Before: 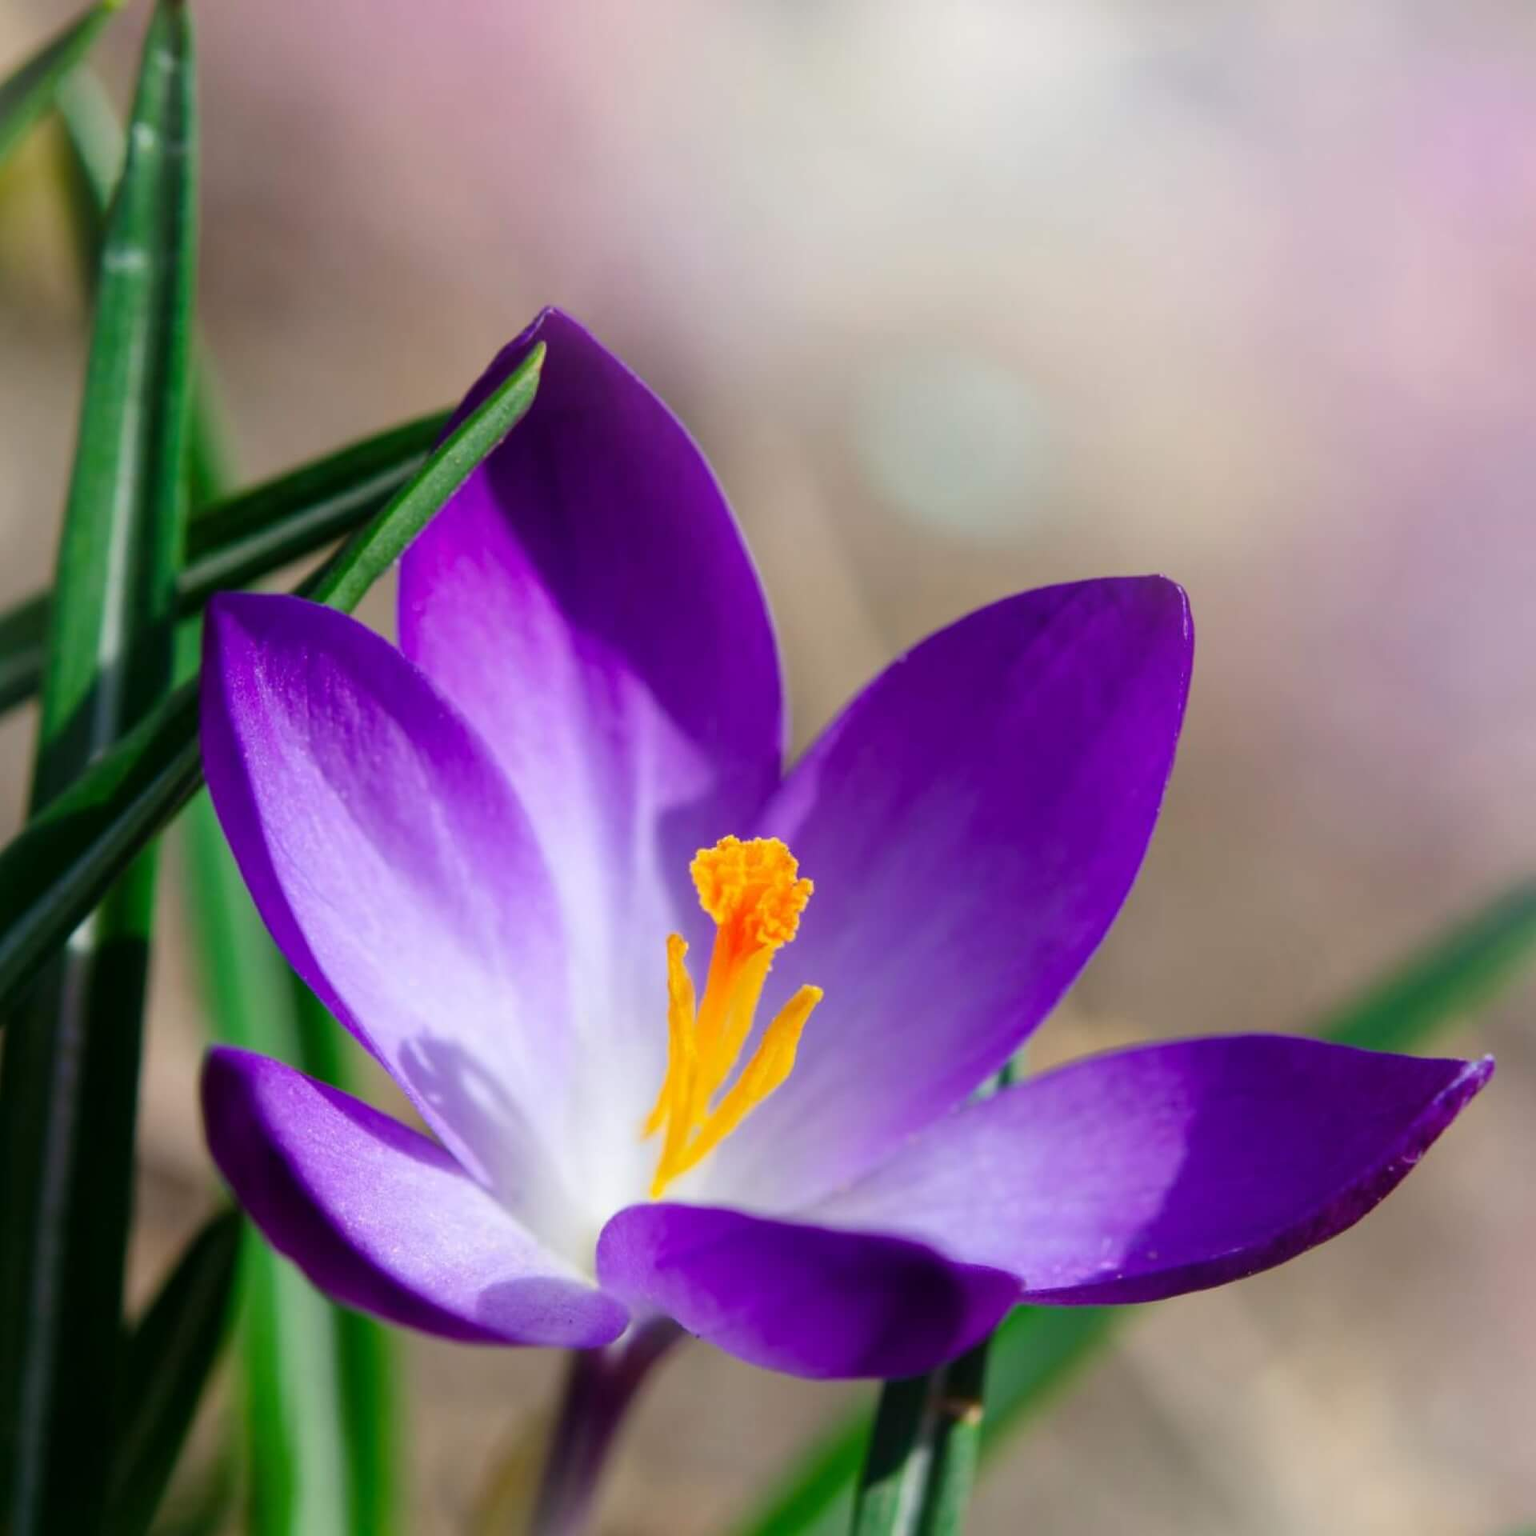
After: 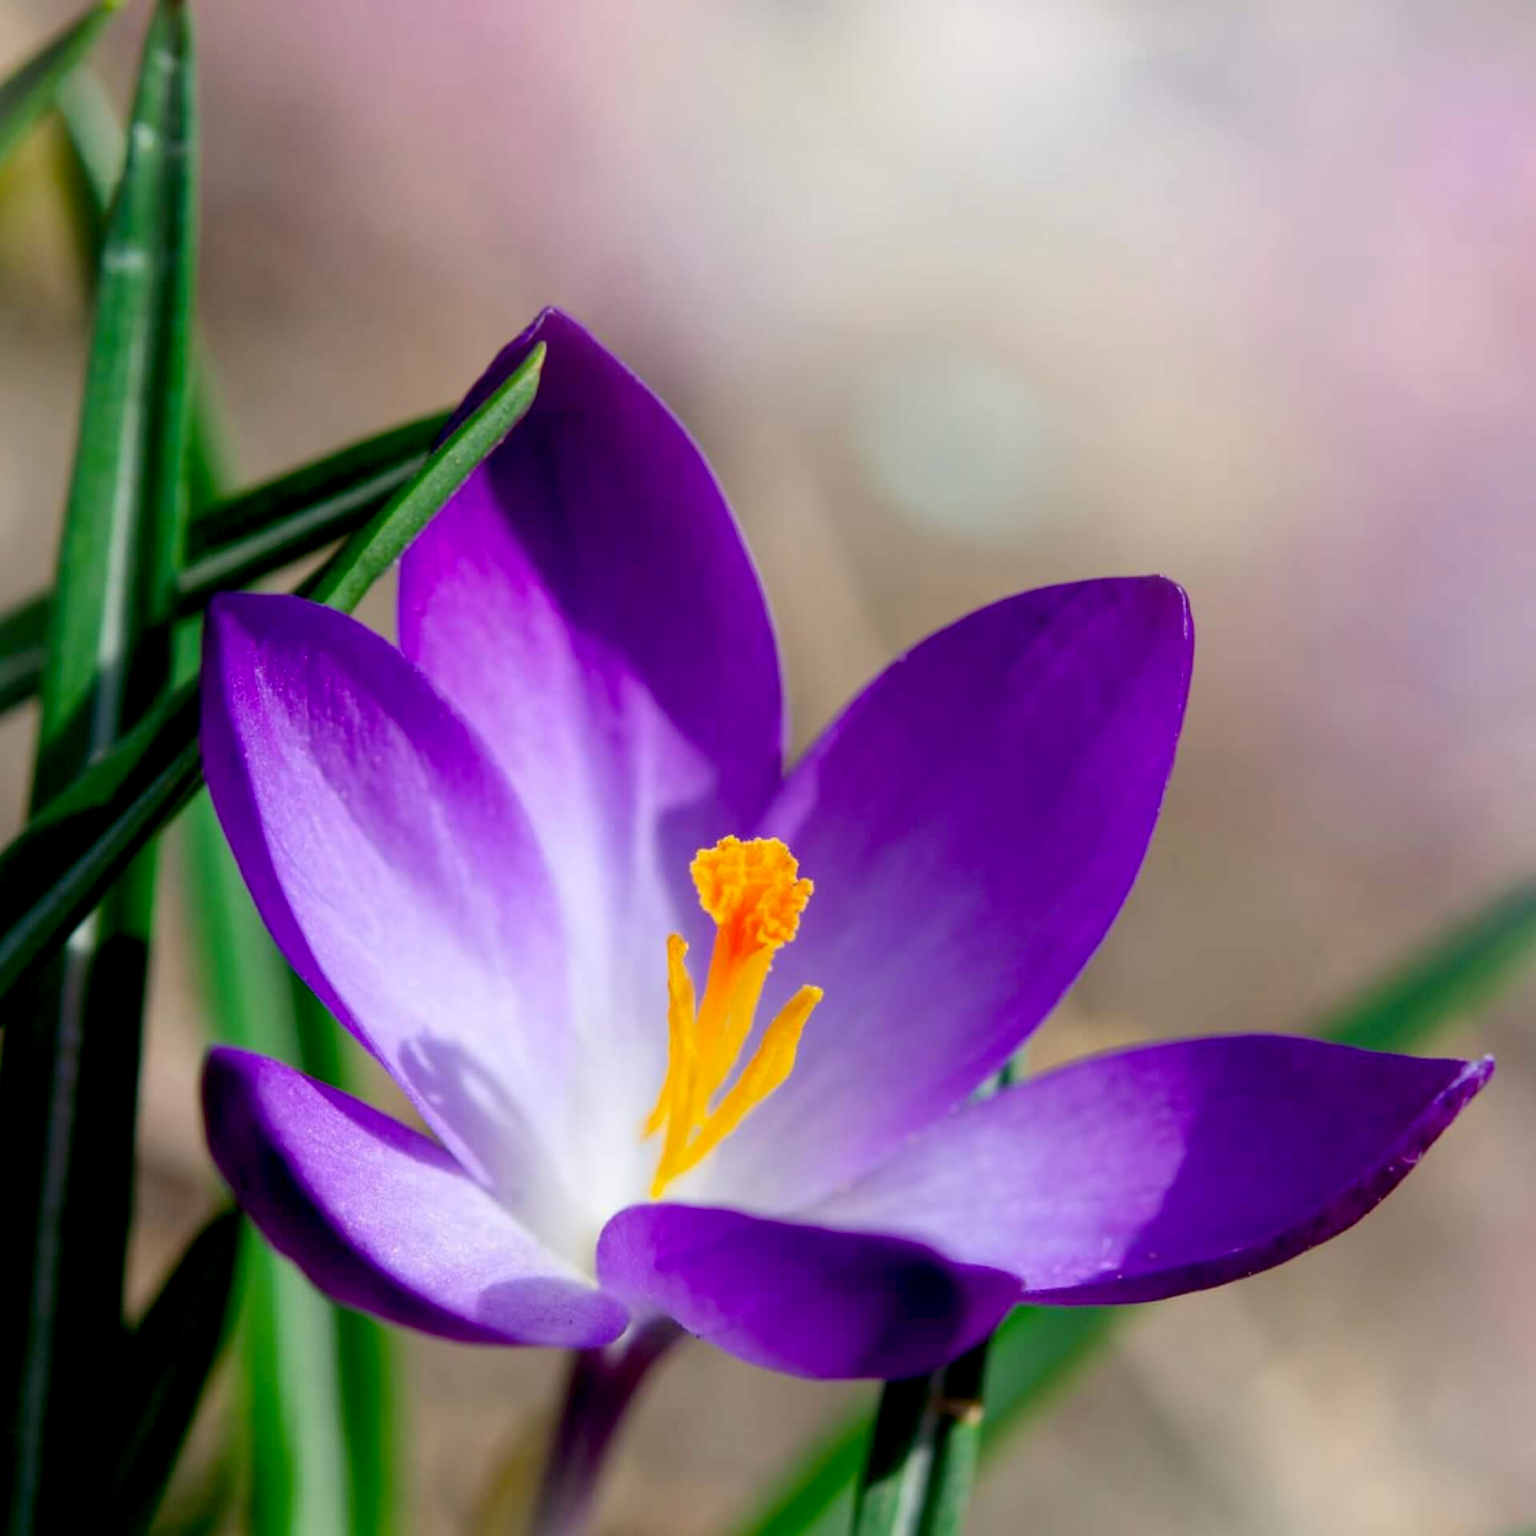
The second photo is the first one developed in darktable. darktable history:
exposure: black level correction 0.009, exposure 0.016 EV, compensate exposure bias true, compensate highlight preservation false
